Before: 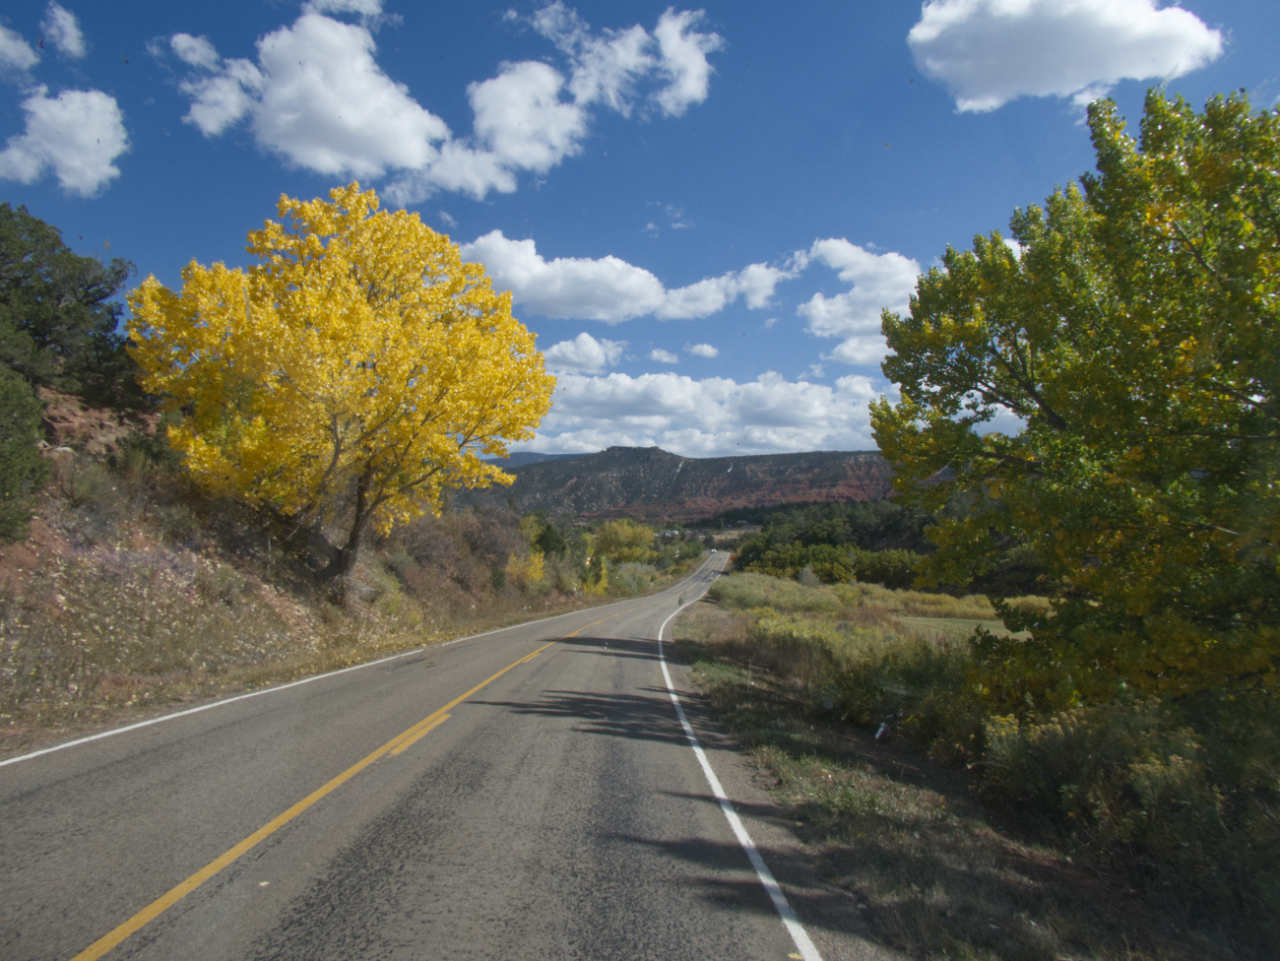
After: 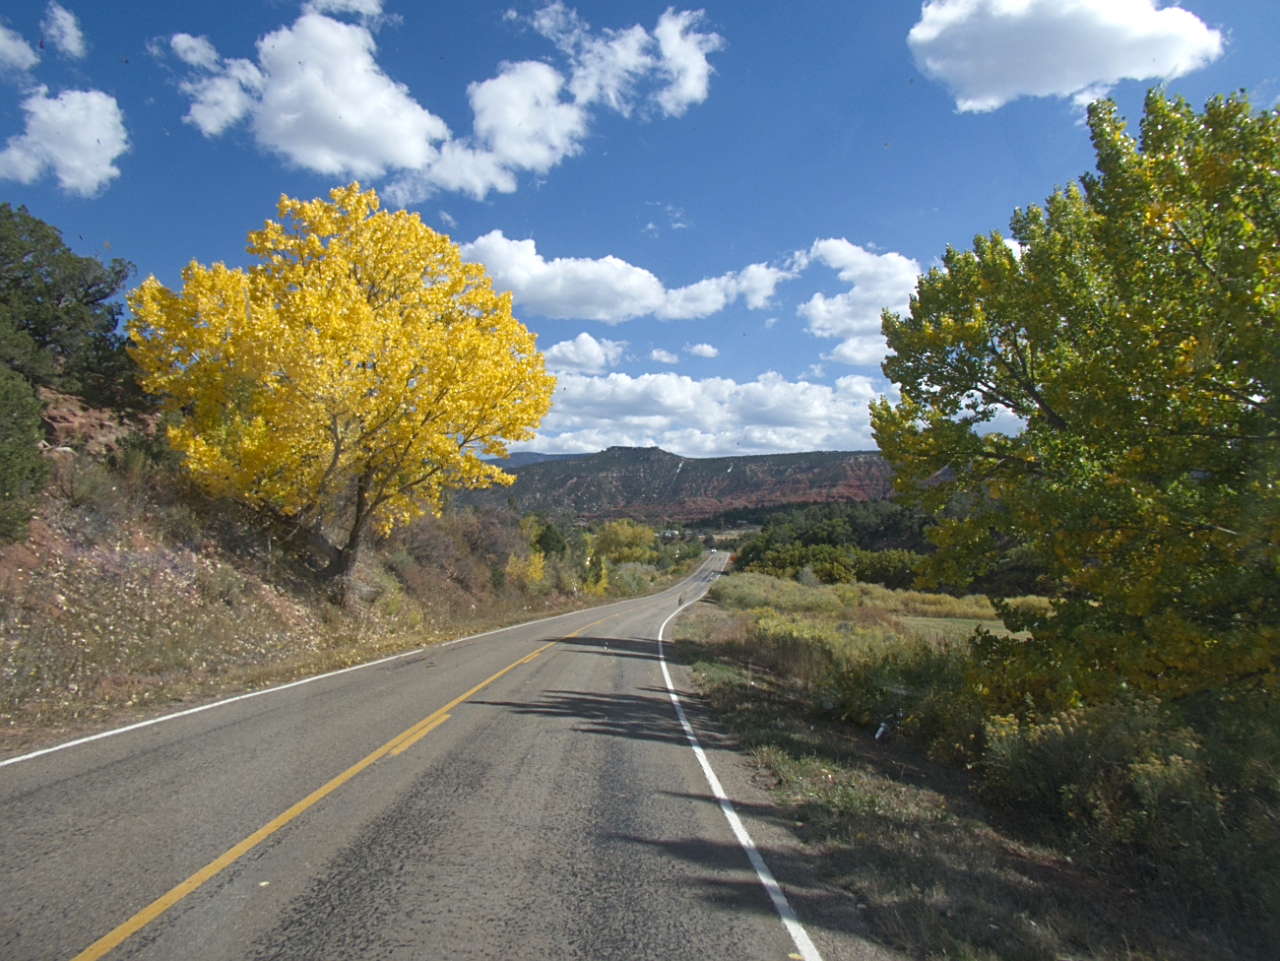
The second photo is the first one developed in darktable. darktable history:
exposure: exposure 0.3 EV, compensate highlight preservation false
sharpen: on, module defaults
tone equalizer: on, module defaults
